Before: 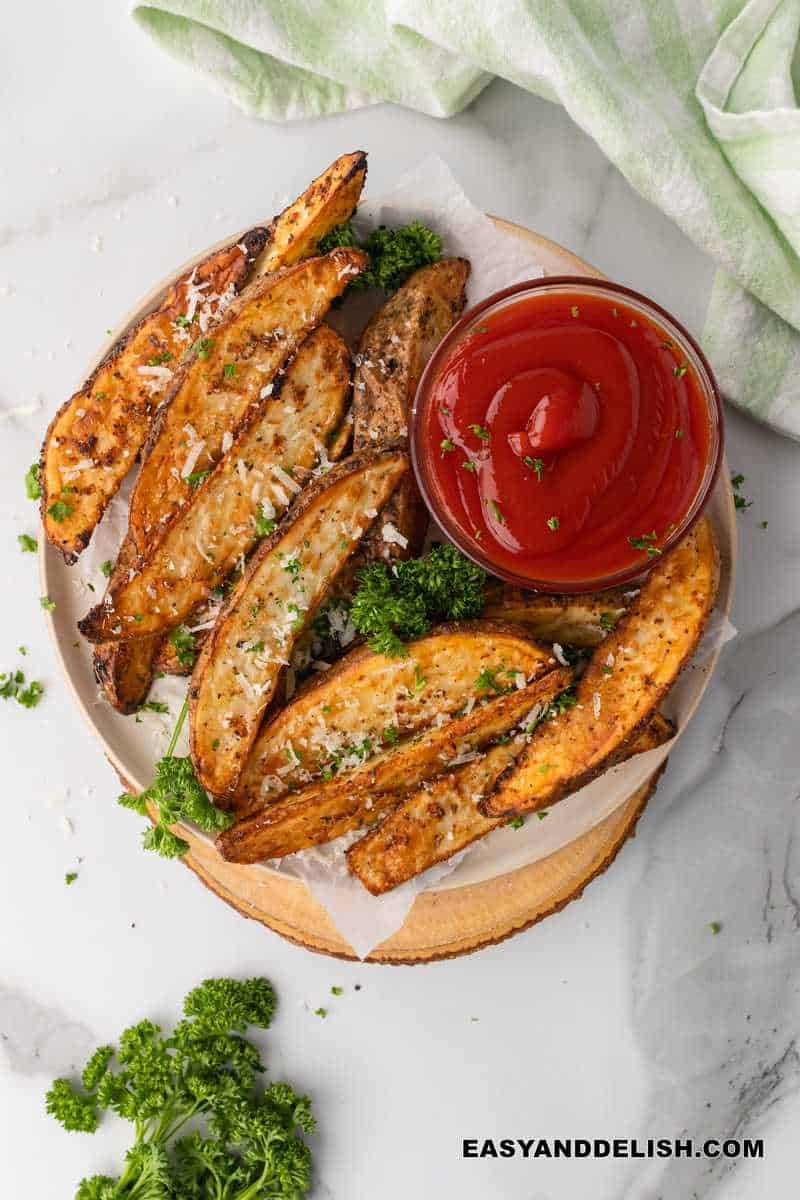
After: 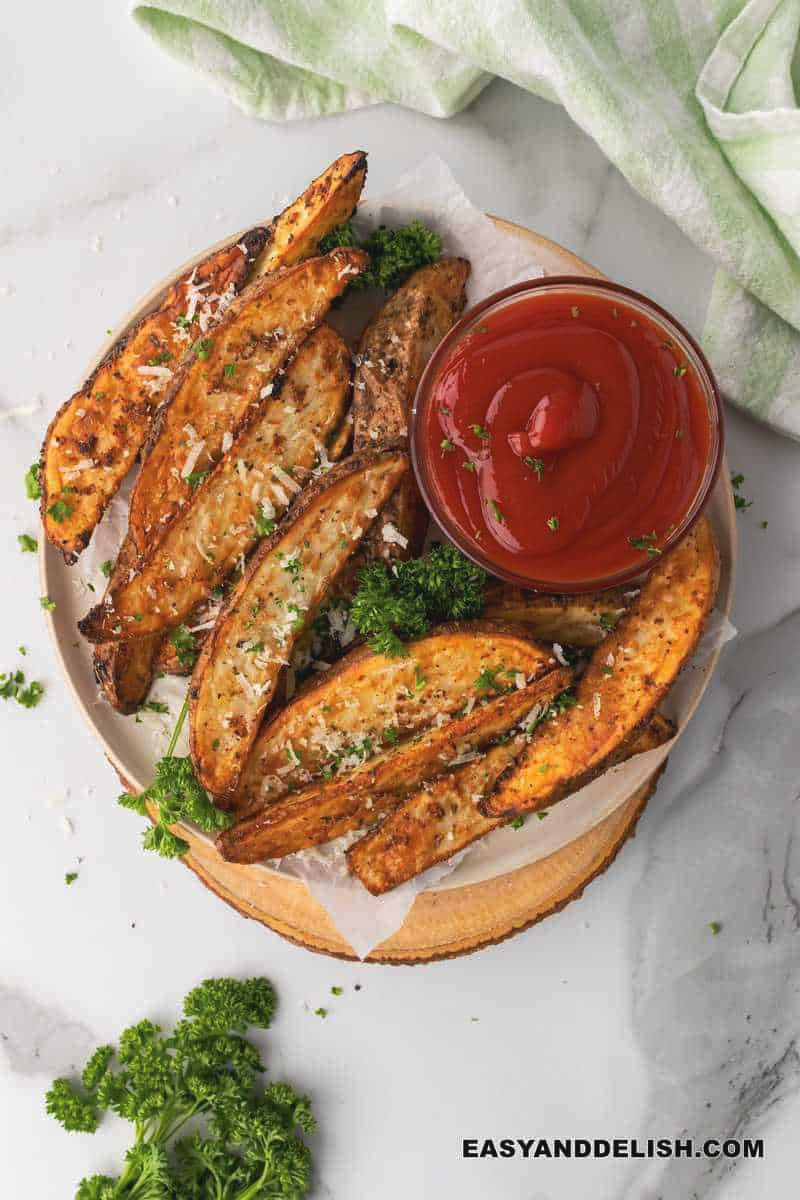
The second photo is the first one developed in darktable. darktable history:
tone curve: curves: ch0 [(0.001, 0.042) (0.128, 0.16) (0.452, 0.42) (0.603, 0.566) (0.754, 0.733) (1, 1)]; ch1 [(0, 0) (0.325, 0.327) (0.412, 0.441) (0.473, 0.466) (0.5, 0.499) (0.549, 0.558) (0.617, 0.625) (0.713, 0.7) (1, 1)]; ch2 [(0, 0) (0.386, 0.397) (0.445, 0.47) (0.505, 0.498) (0.529, 0.524) (0.574, 0.569) (0.652, 0.641) (1, 1)], preserve colors none
